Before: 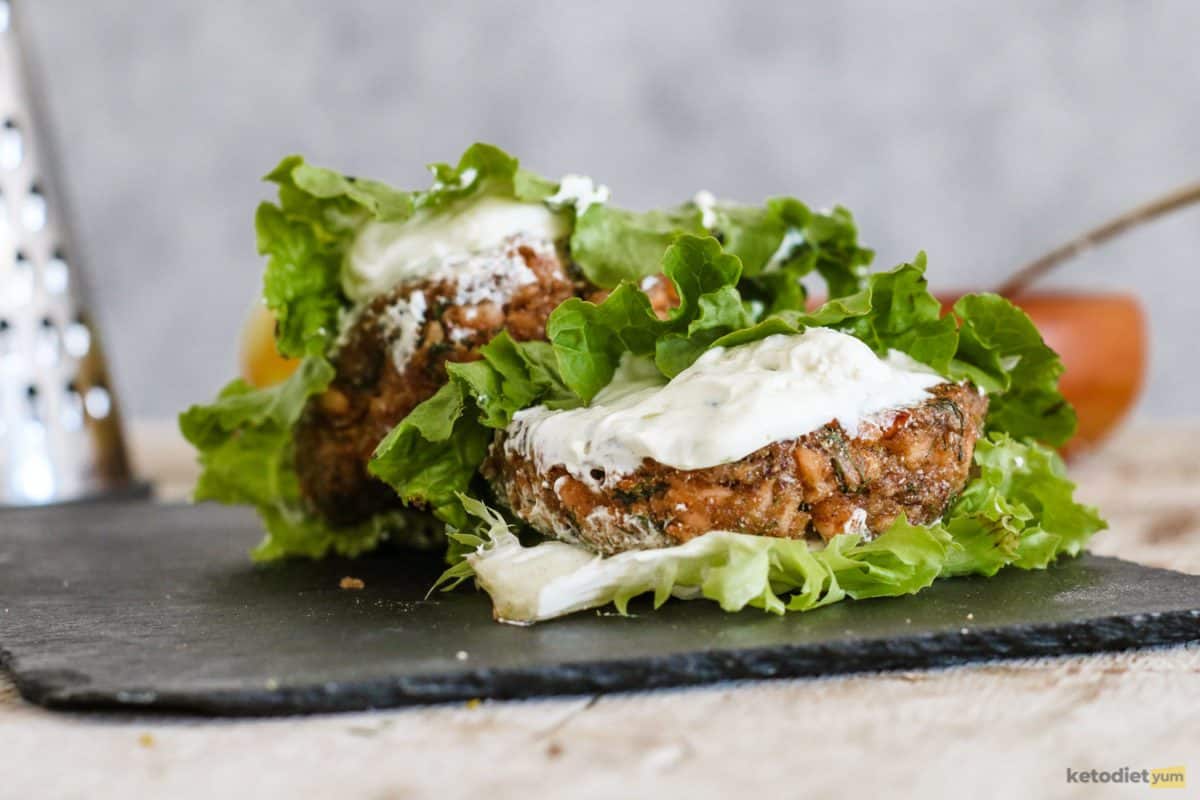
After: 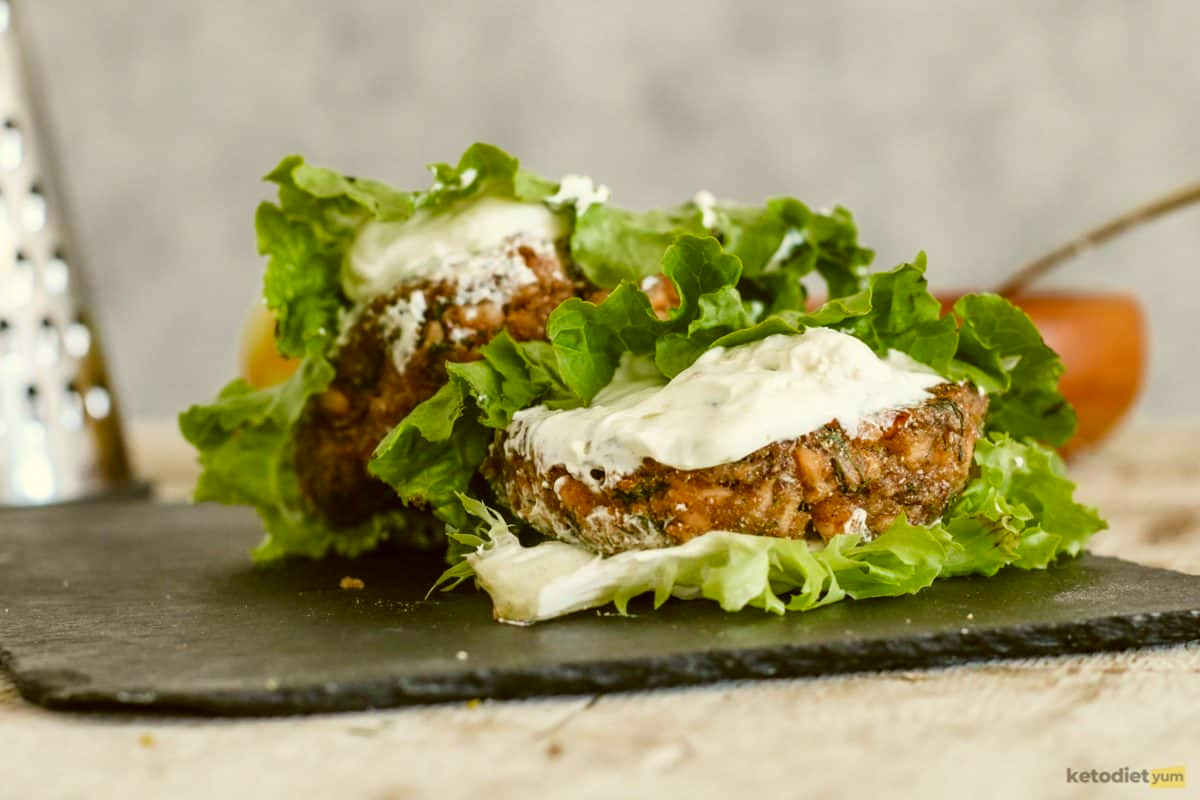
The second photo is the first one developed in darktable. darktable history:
color correction: highlights a* -1.33, highlights b* 10.46, shadows a* 0.485, shadows b* 19.72
